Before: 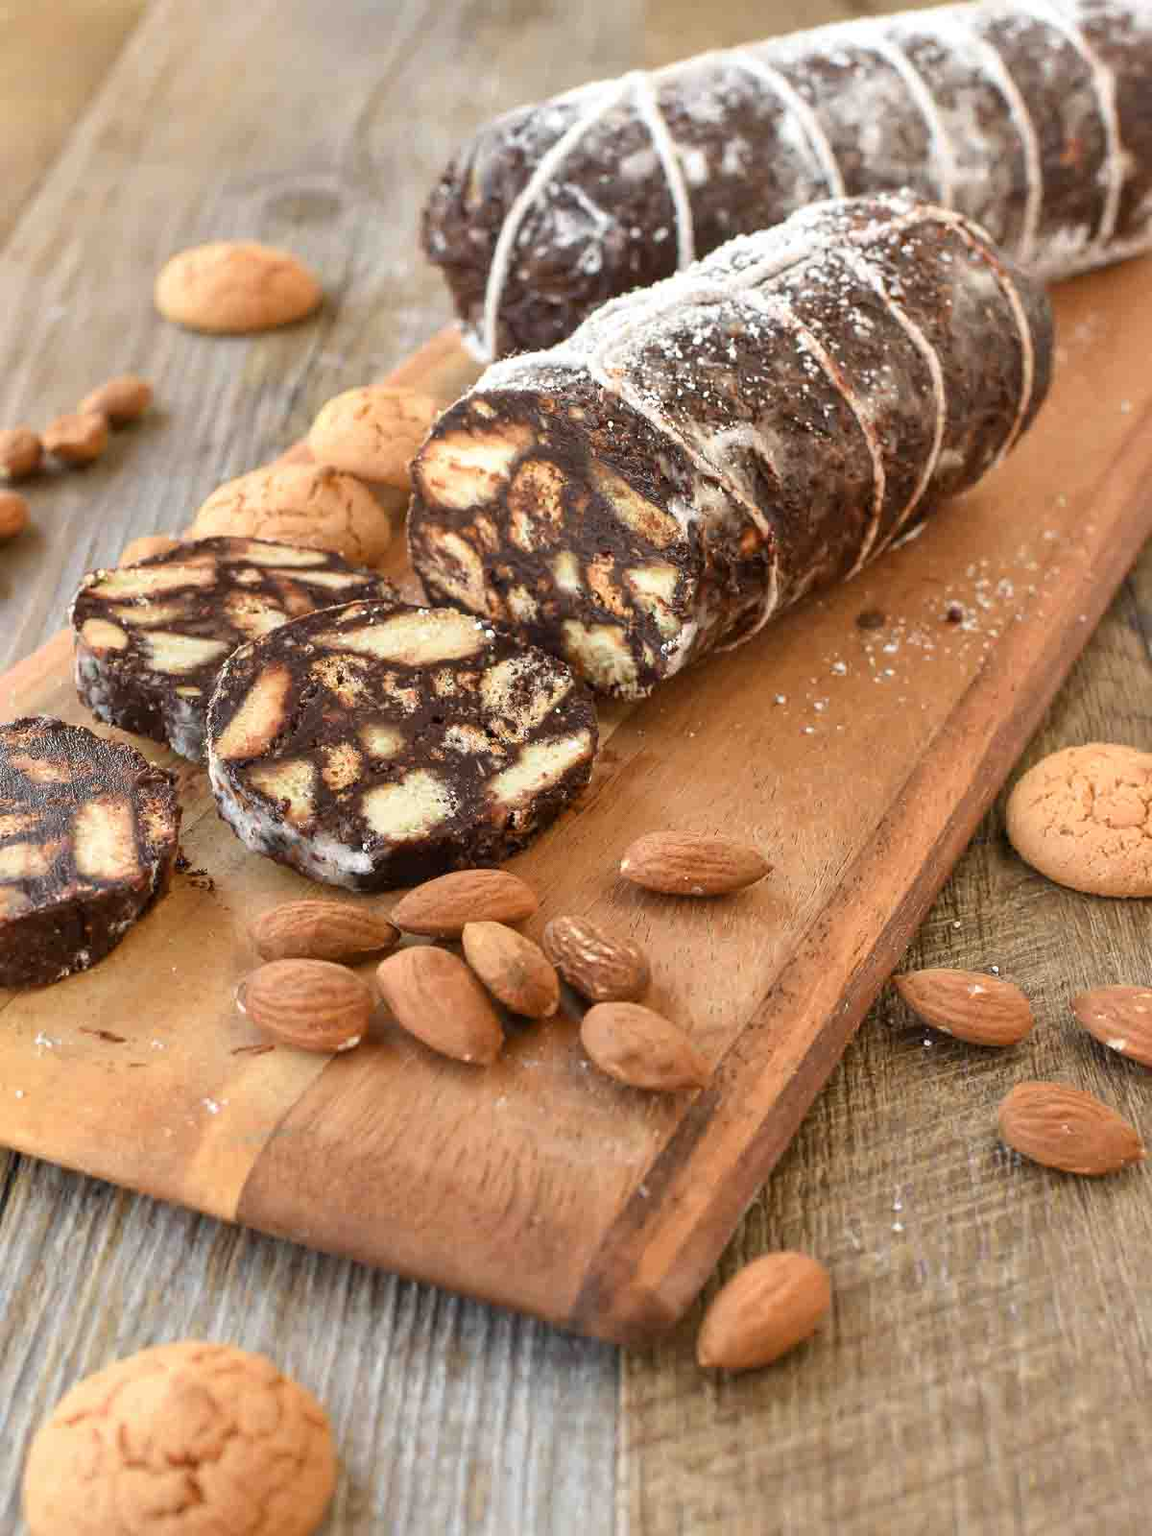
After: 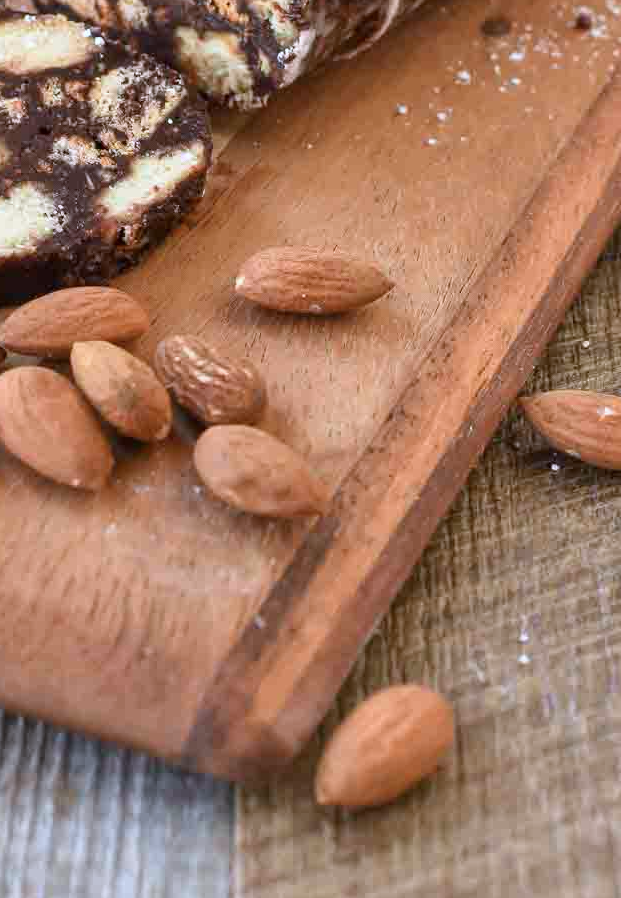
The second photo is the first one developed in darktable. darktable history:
crop: left 34.273%, top 38.732%, right 13.912%, bottom 5.12%
color calibration: illuminant as shot in camera, x 0.37, y 0.382, temperature 4314.12 K
